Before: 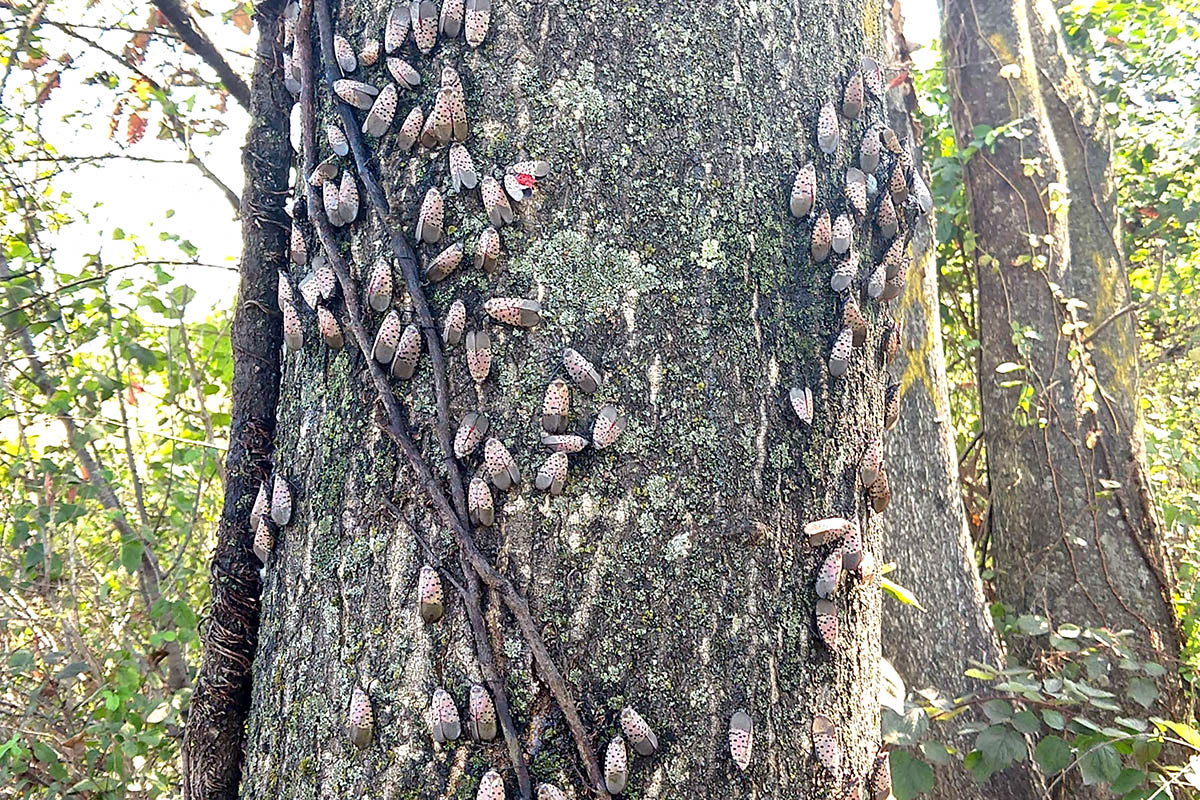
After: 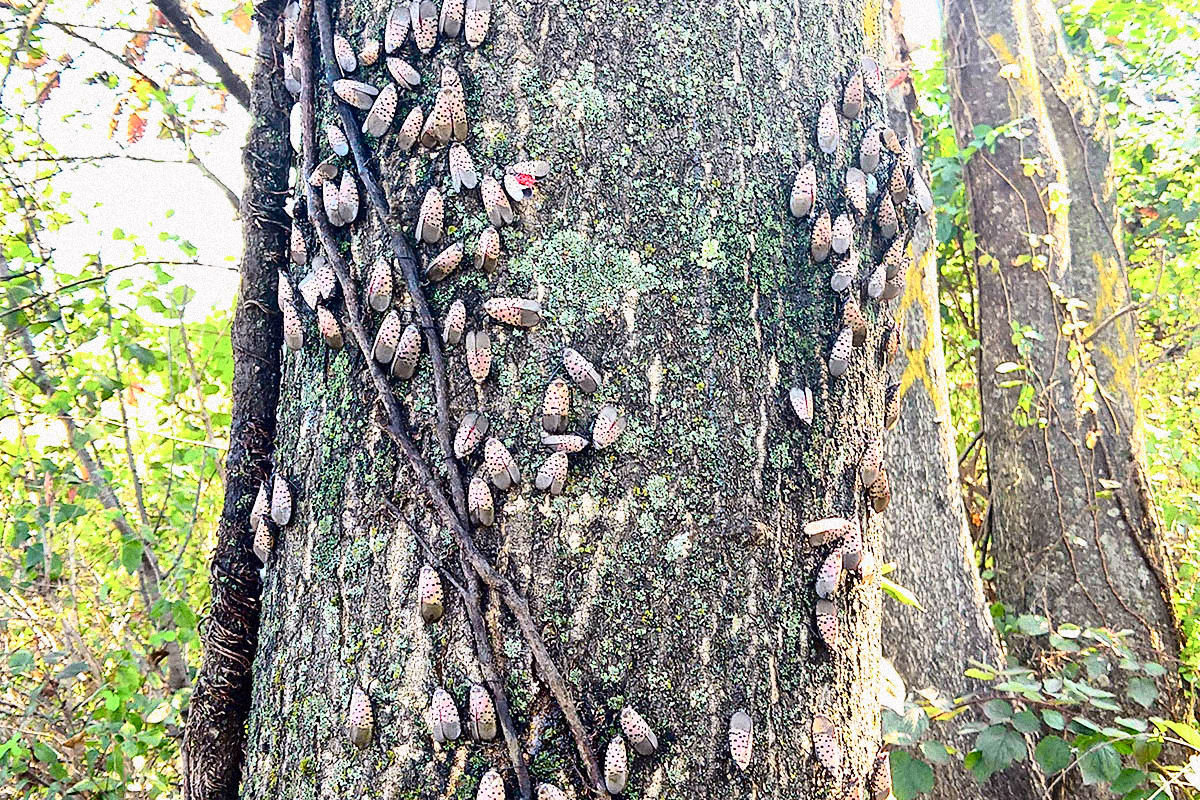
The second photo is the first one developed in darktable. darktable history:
grain: mid-tones bias 0%
tone curve: curves: ch0 [(0, 0) (0.187, 0.12) (0.392, 0.438) (0.704, 0.86) (0.858, 0.938) (1, 0.981)]; ch1 [(0, 0) (0.402, 0.36) (0.476, 0.456) (0.498, 0.501) (0.518, 0.521) (0.58, 0.598) (0.619, 0.663) (0.692, 0.744) (1, 1)]; ch2 [(0, 0) (0.427, 0.417) (0.483, 0.481) (0.503, 0.503) (0.526, 0.53) (0.563, 0.585) (0.626, 0.703) (0.699, 0.753) (0.997, 0.858)], color space Lab, independent channels
